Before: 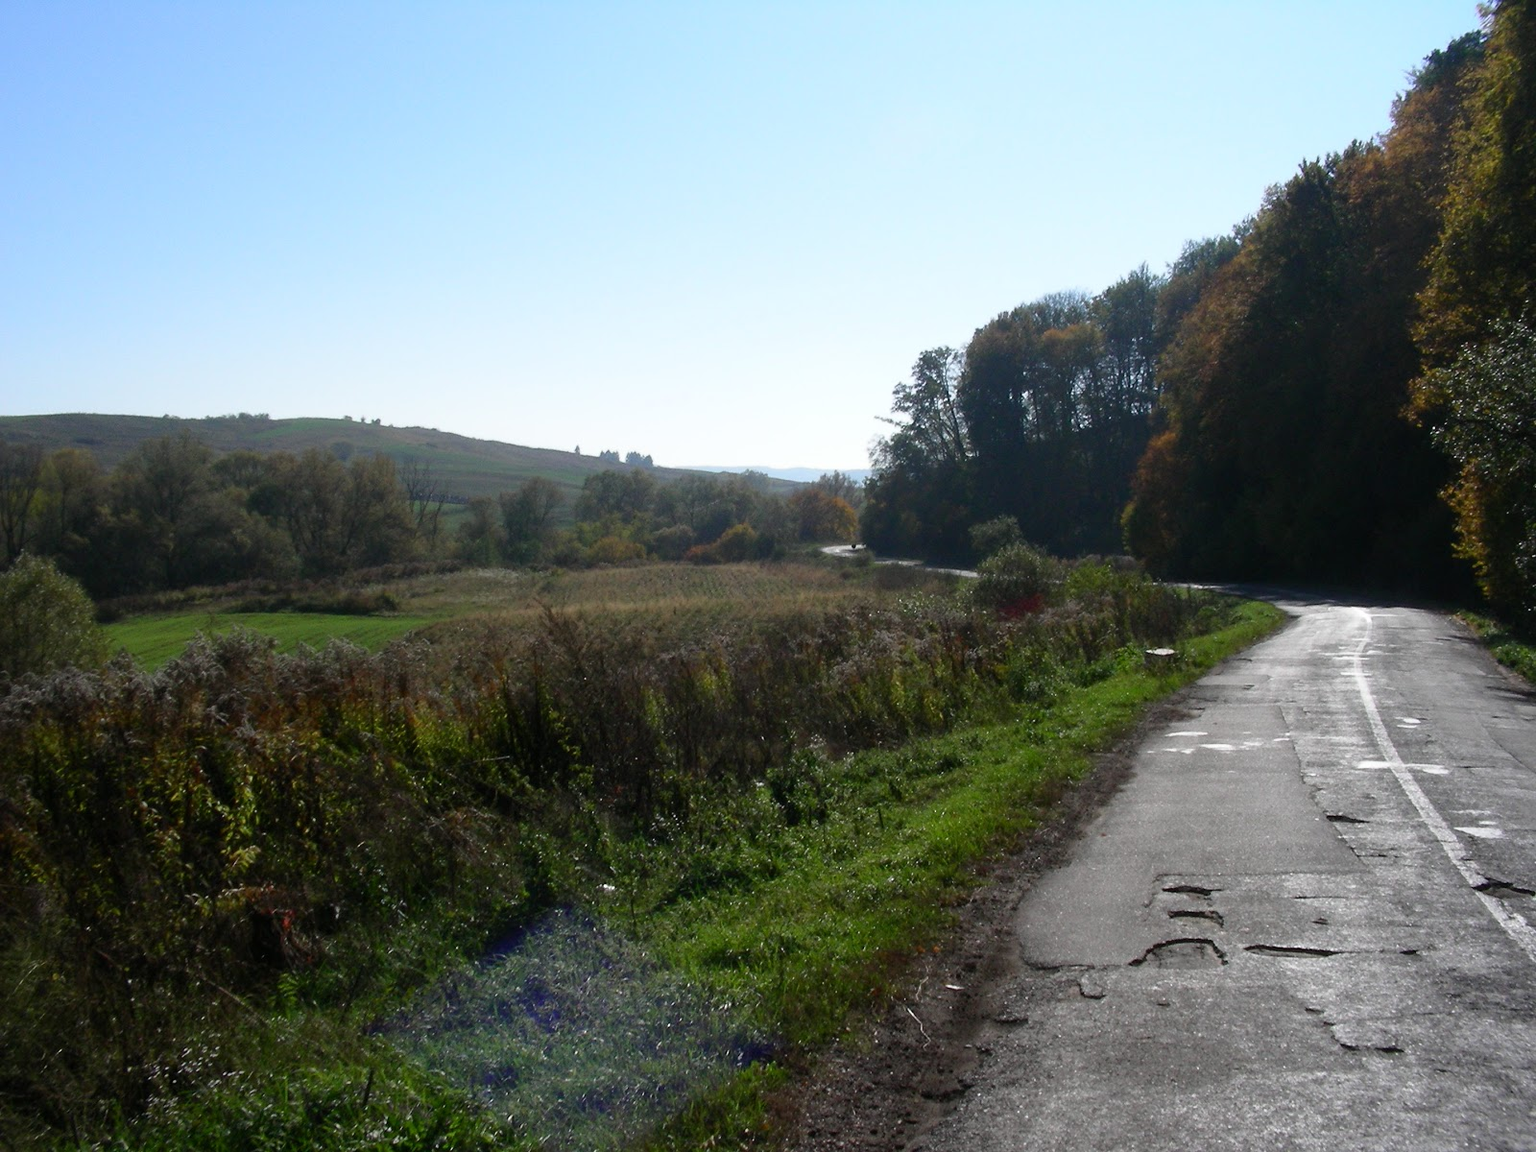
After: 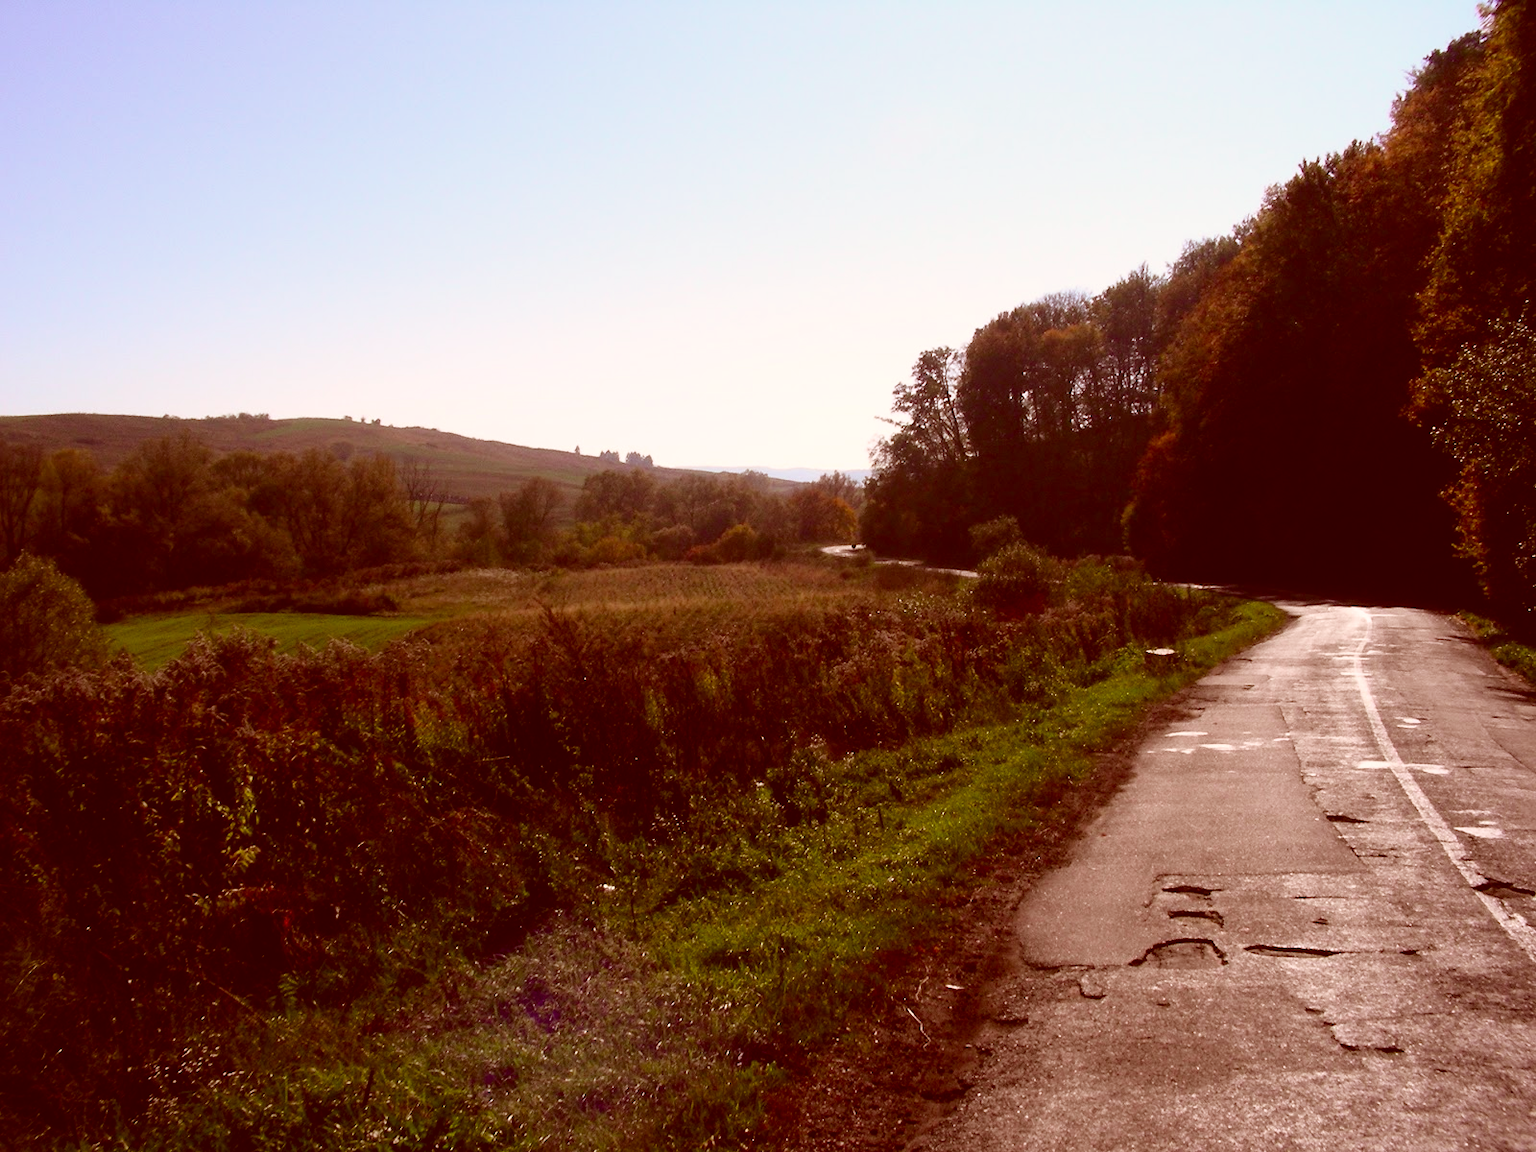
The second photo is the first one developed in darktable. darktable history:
contrast brightness saturation: contrast 0.16, saturation 0.32
color correction: highlights a* 9.03, highlights b* 8.71, shadows a* 40, shadows b* 40, saturation 0.8
